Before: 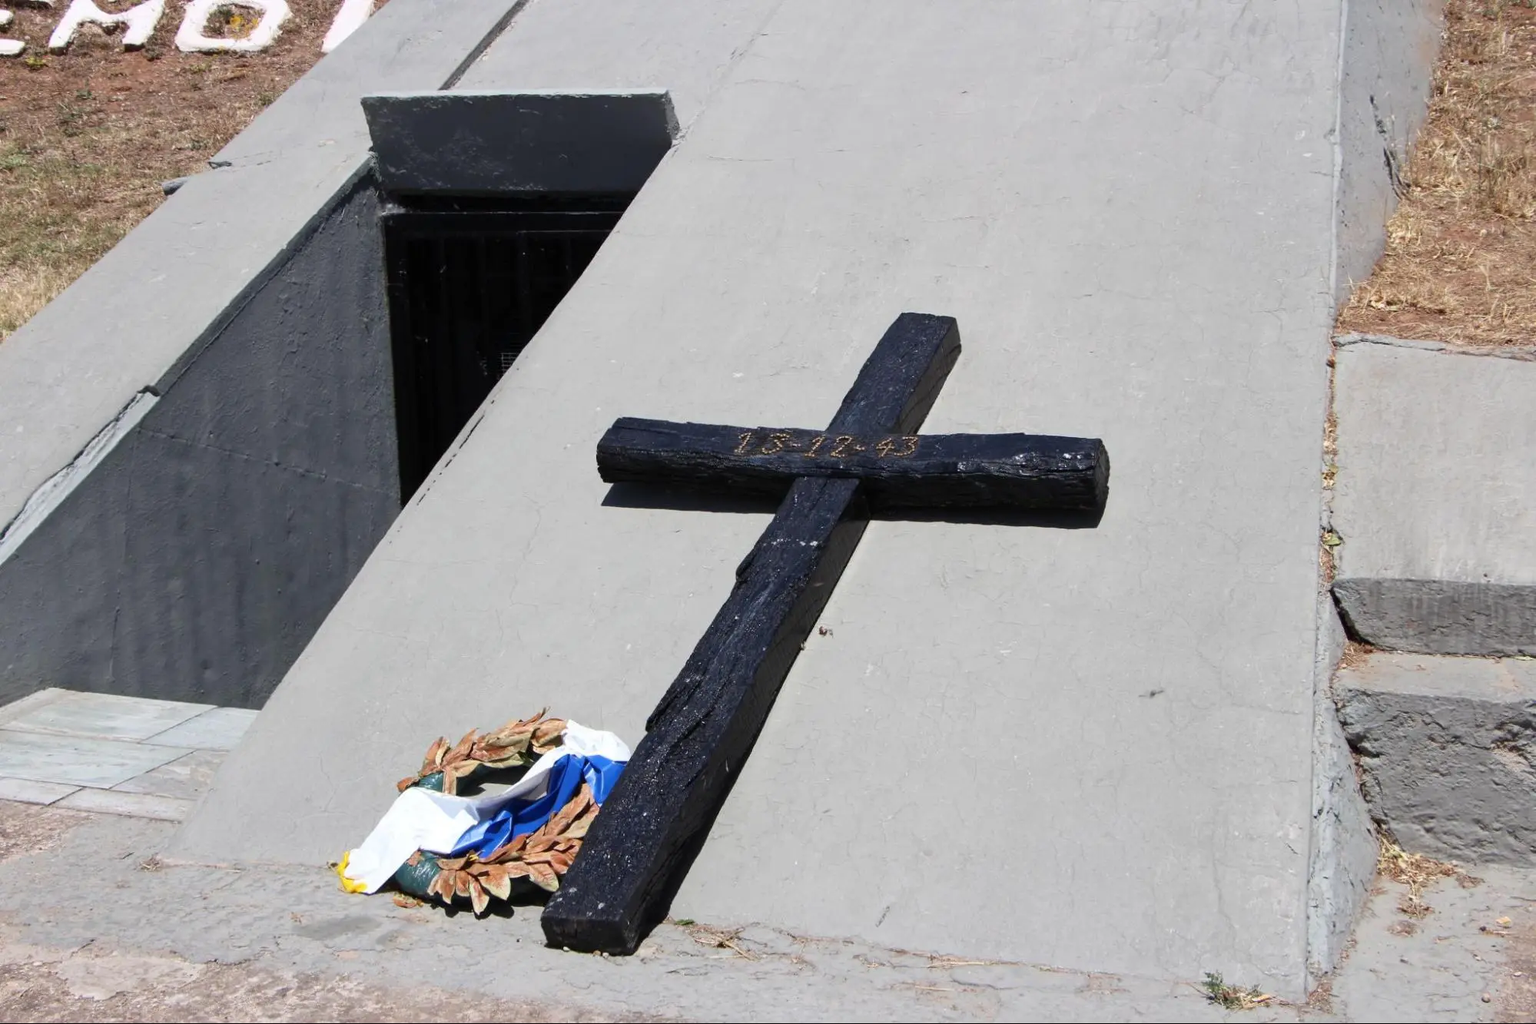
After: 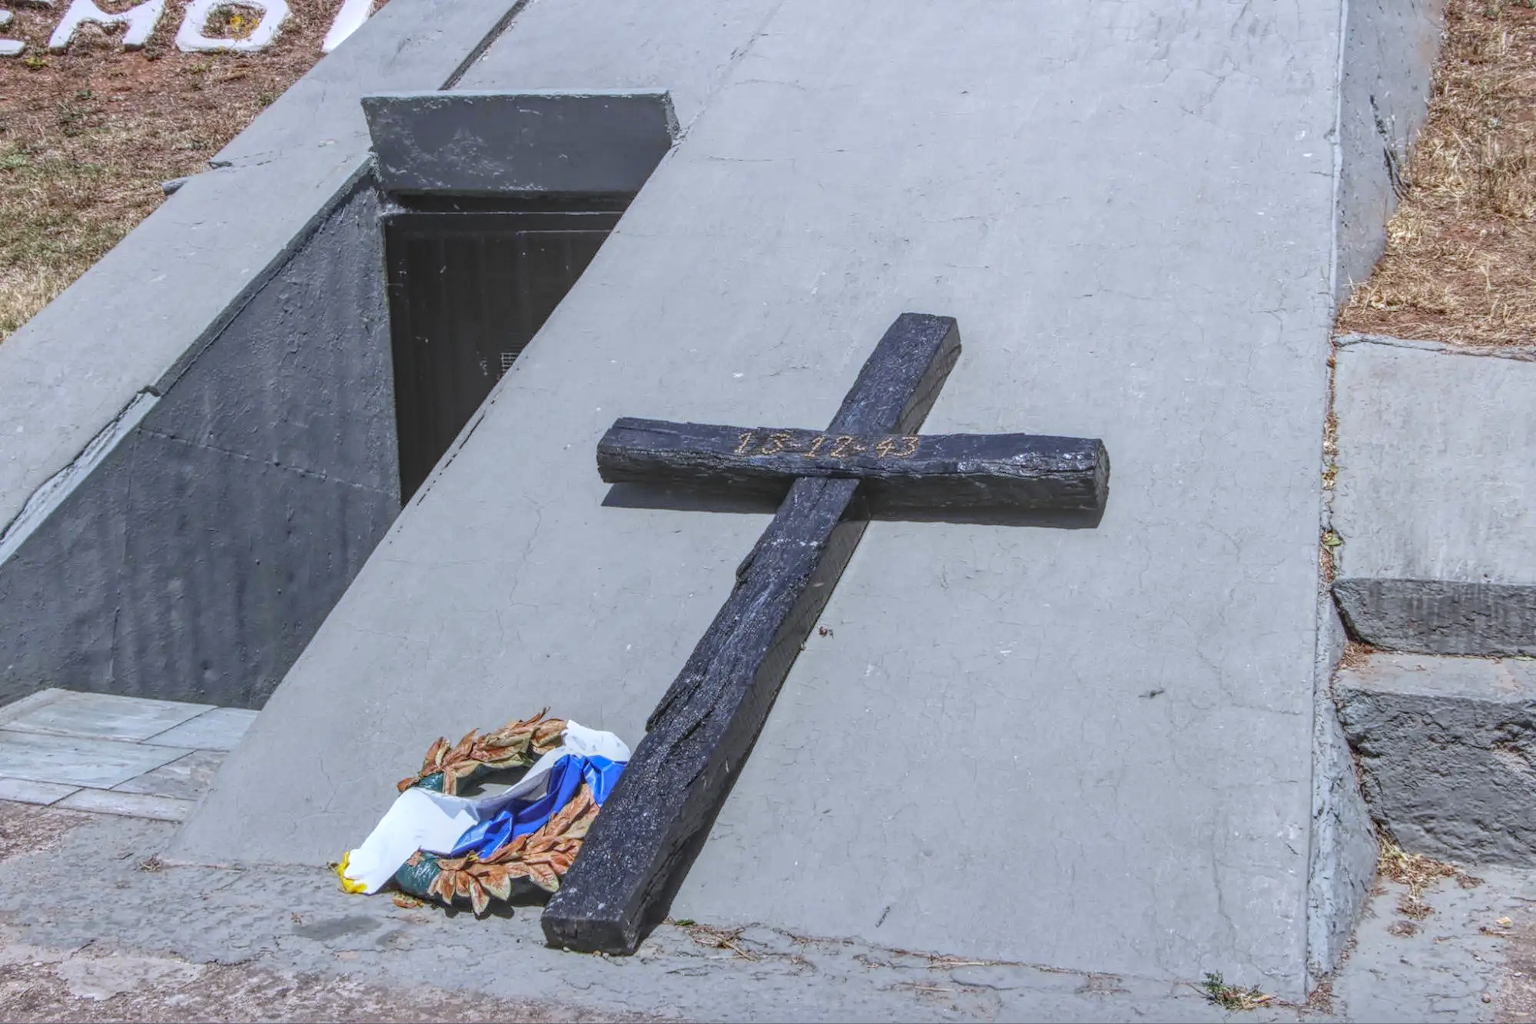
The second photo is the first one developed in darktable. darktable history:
local contrast: highlights 20%, shadows 30%, detail 200%, midtone range 0.2
exposure: exposure 0.161 EV, compensate highlight preservation false
white balance: red 0.954, blue 1.079
